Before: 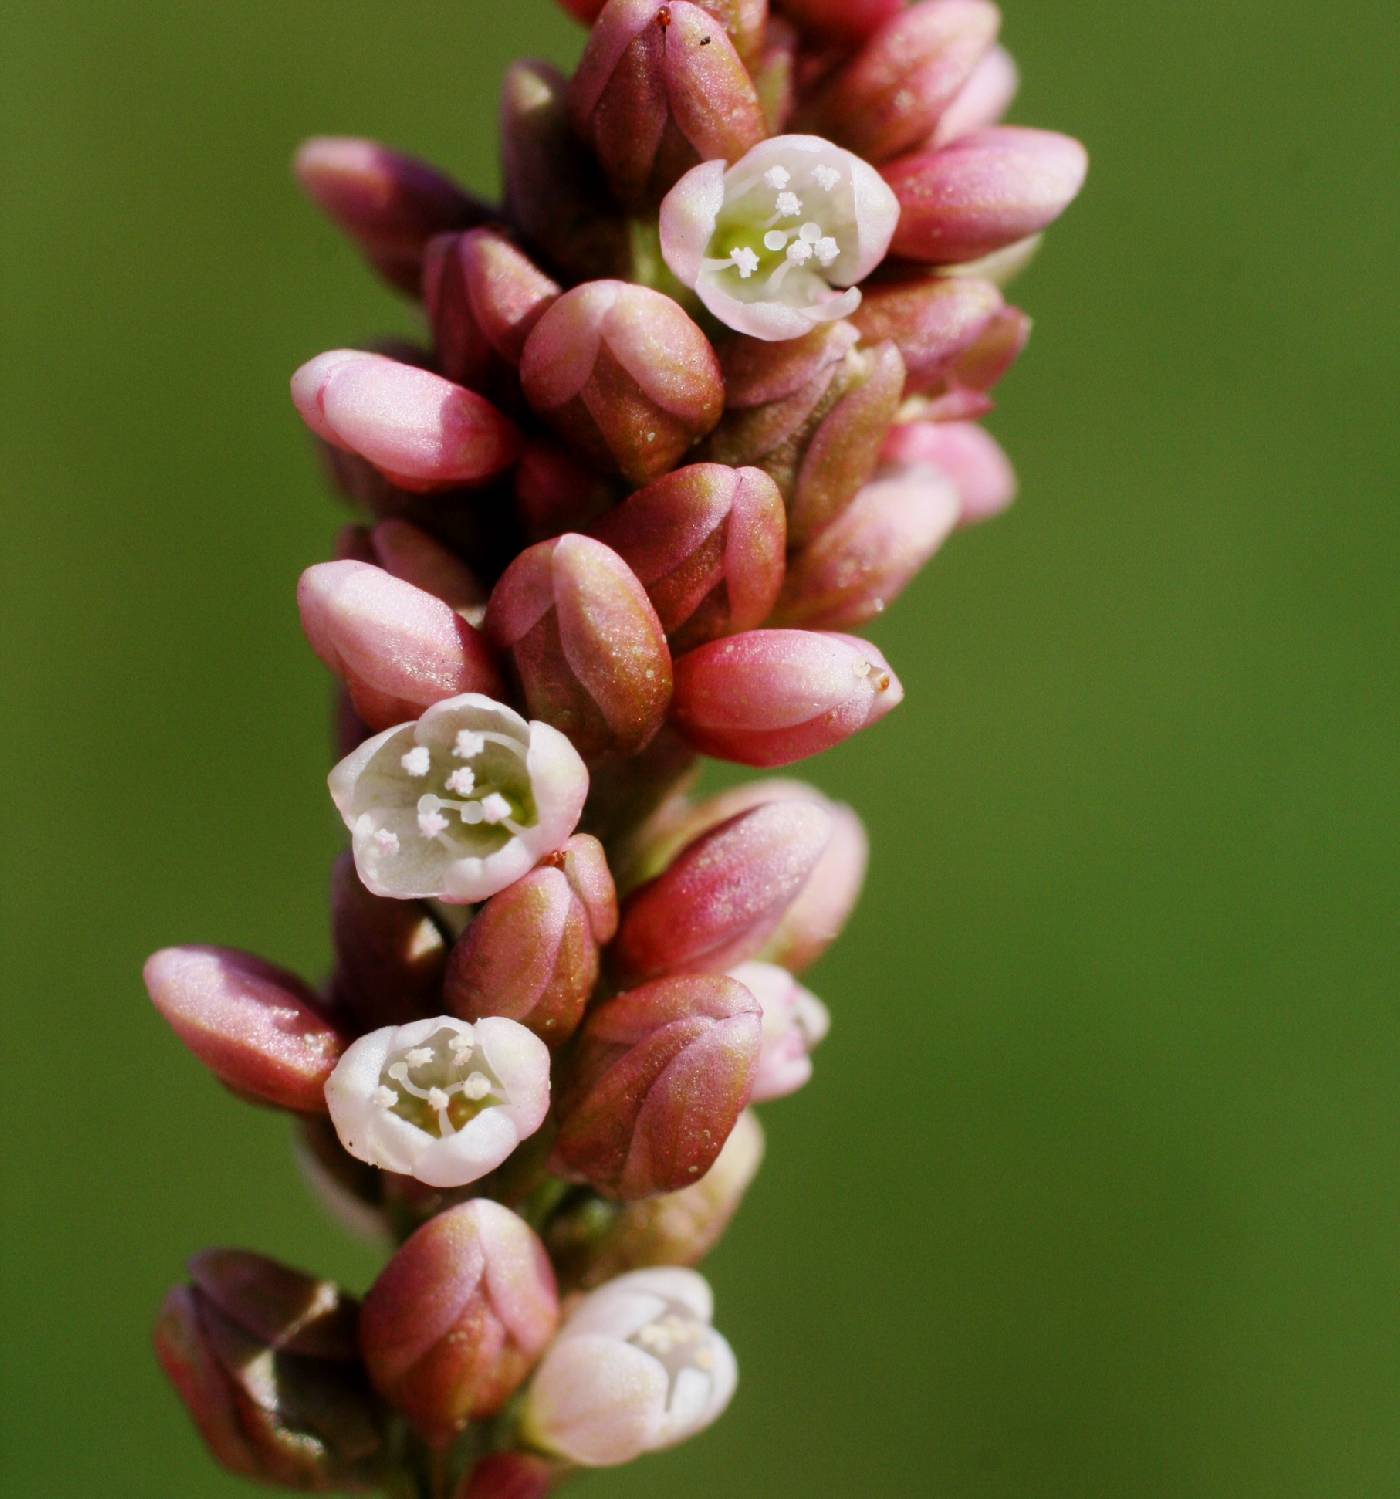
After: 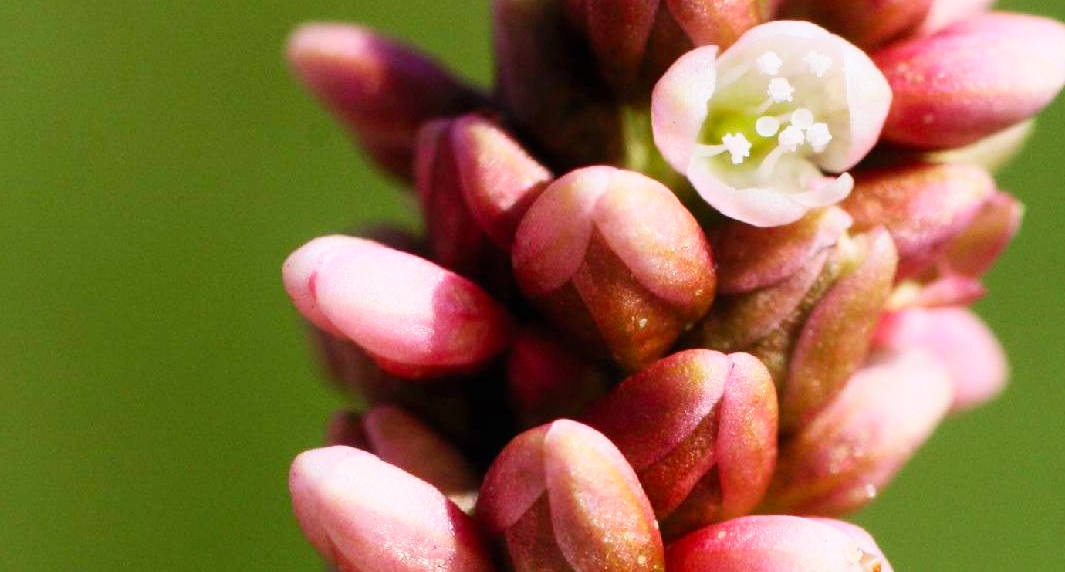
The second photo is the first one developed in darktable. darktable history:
crop: left 0.572%, top 7.638%, right 23.315%, bottom 54.197%
tone curve: curves: ch0 [(0, 0) (0.003, 0.003) (0.011, 0.012) (0.025, 0.026) (0.044, 0.046) (0.069, 0.072) (0.1, 0.104) (0.136, 0.141) (0.177, 0.185) (0.224, 0.234) (0.277, 0.289) (0.335, 0.349) (0.399, 0.415) (0.468, 0.488) (0.543, 0.566) (0.623, 0.649) (0.709, 0.739) (0.801, 0.834) (0.898, 0.923) (1, 1)], preserve colors none
contrast brightness saturation: contrast 0.2, brightness 0.156, saturation 0.22
